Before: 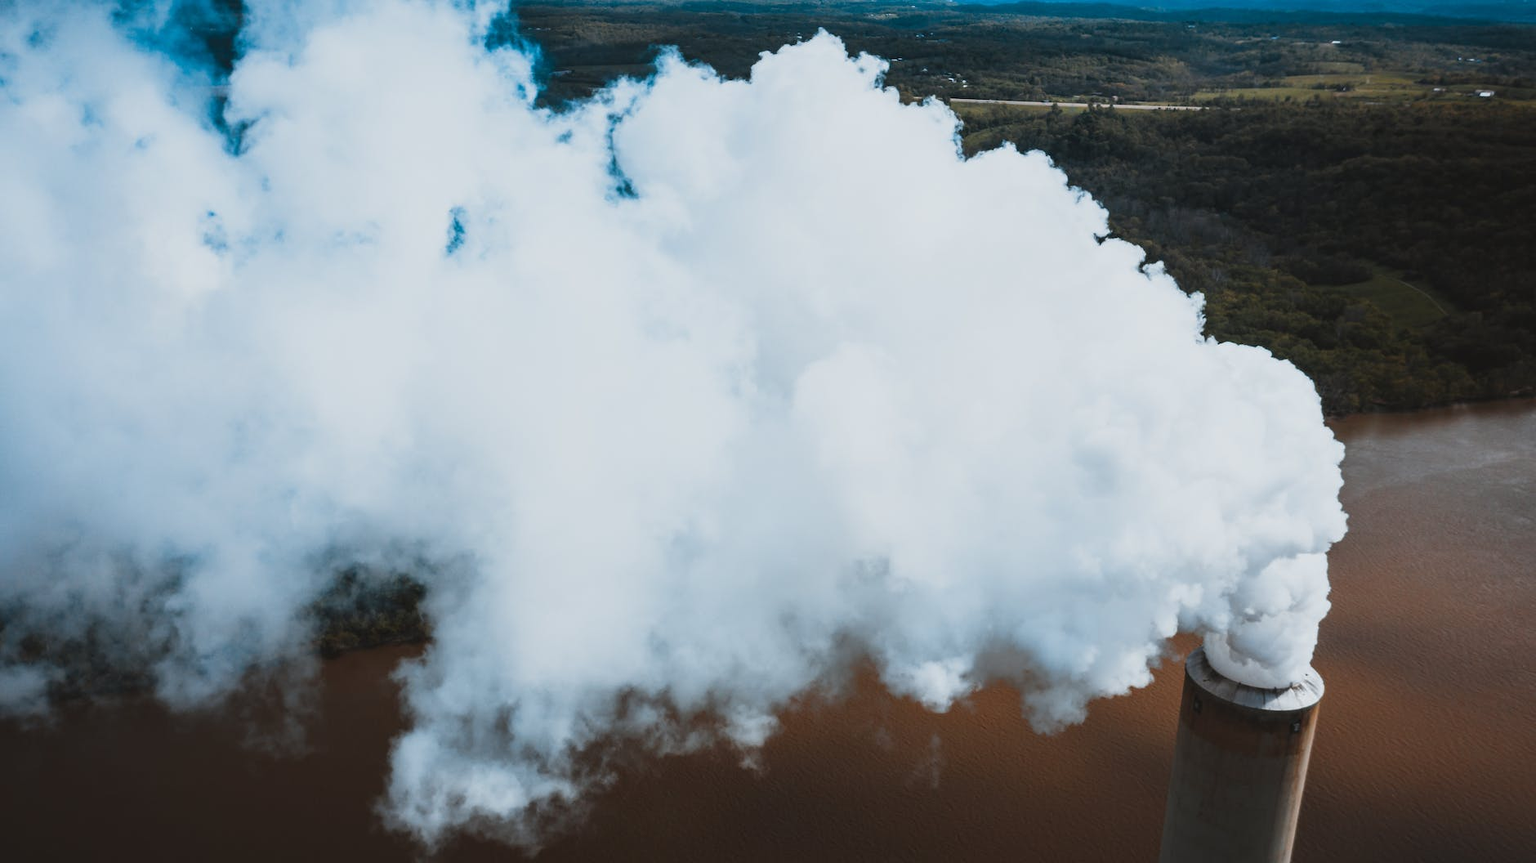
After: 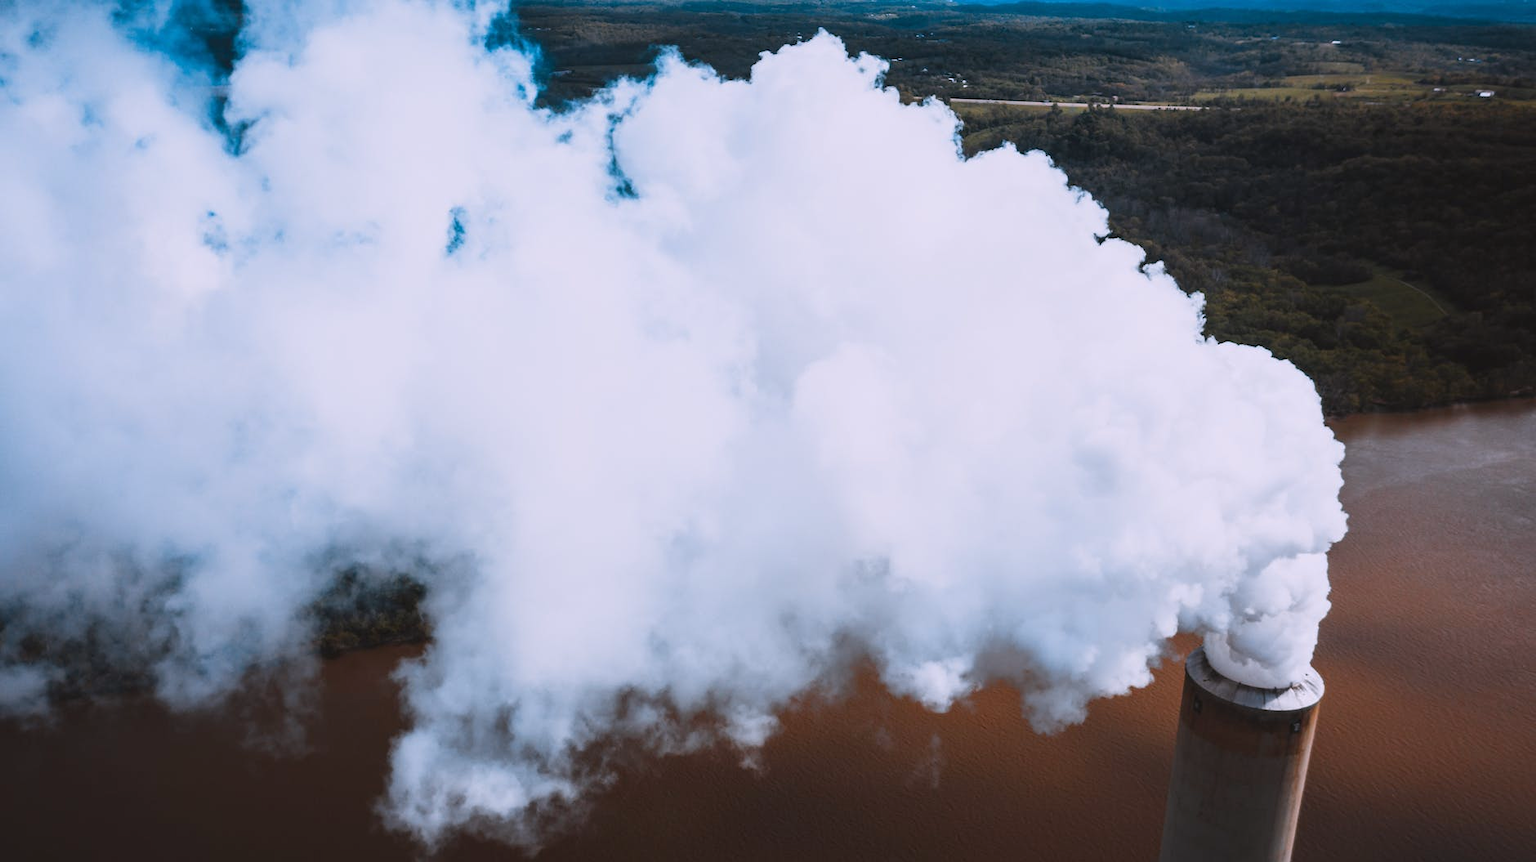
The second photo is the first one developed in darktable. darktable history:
white balance: red 1.05, blue 1.072
color zones: curves: ch1 [(0, 0.525) (0.143, 0.556) (0.286, 0.52) (0.429, 0.5) (0.571, 0.5) (0.714, 0.5) (0.857, 0.503) (1, 0.525)]
